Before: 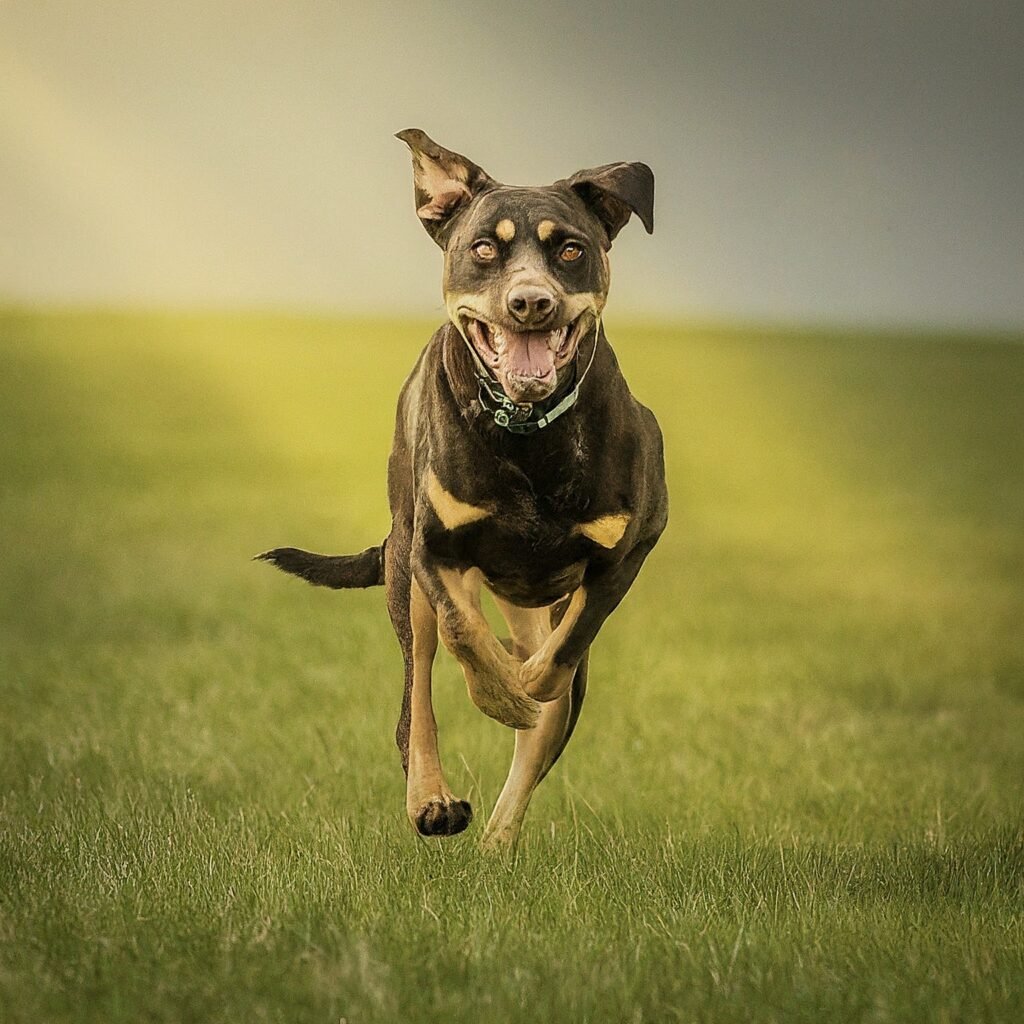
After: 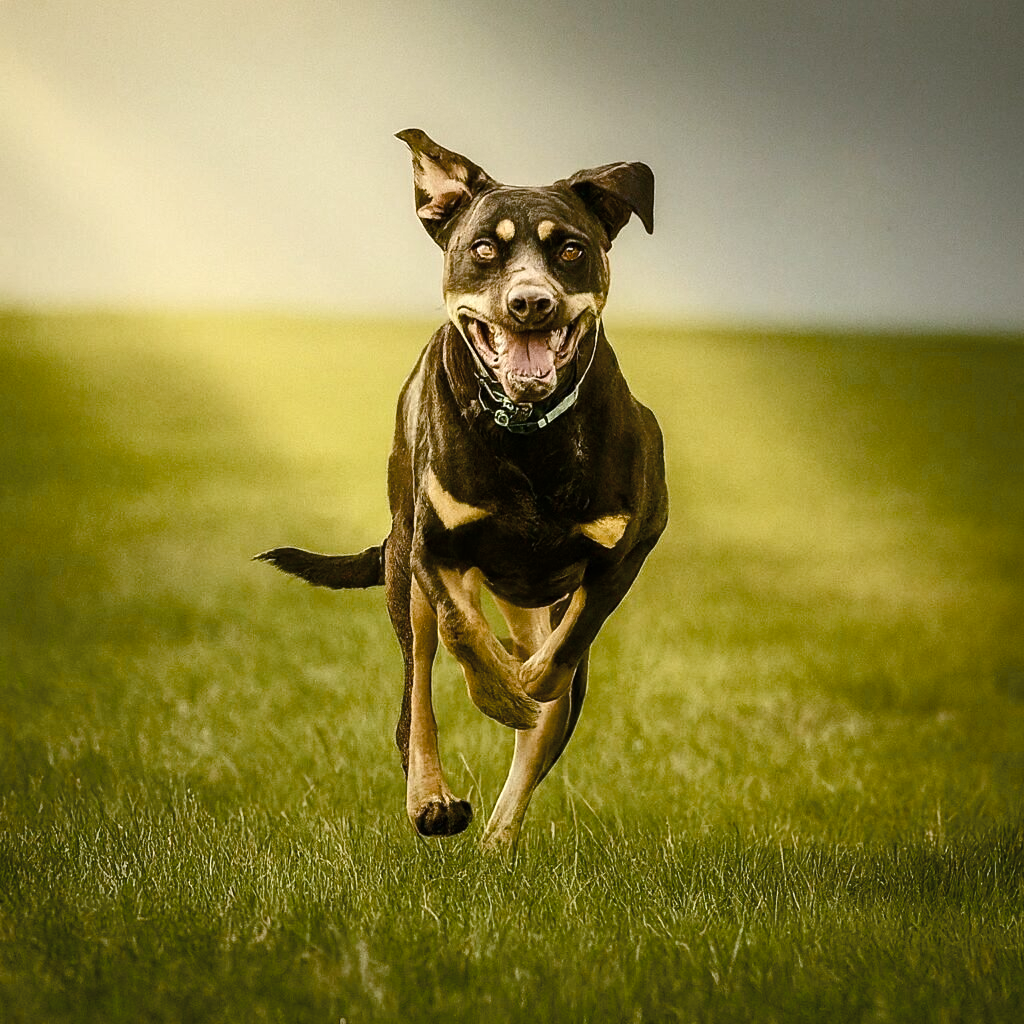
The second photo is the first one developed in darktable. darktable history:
color balance rgb: perceptual saturation grading › global saturation 44.213%, perceptual saturation grading › highlights -49.363%, perceptual saturation grading › shadows 29.73%, perceptual brilliance grading › global brilliance 19.226%, perceptual brilliance grading › shadows -39.51%, global vibrance 16.215%, saturation formula JzAzBz (2021)
tone equalizer: on, module defaults
color correction: highlights b* 0.051, saturation 0.775
